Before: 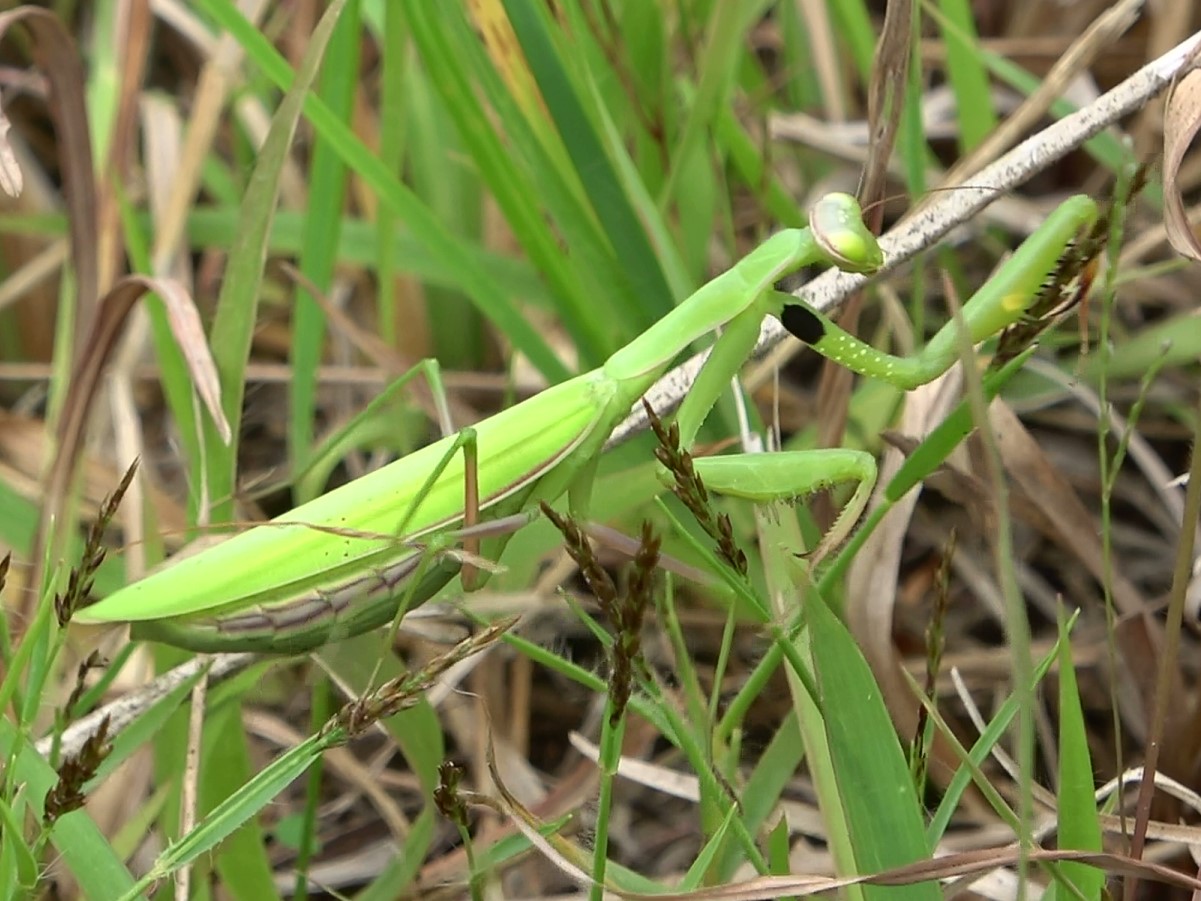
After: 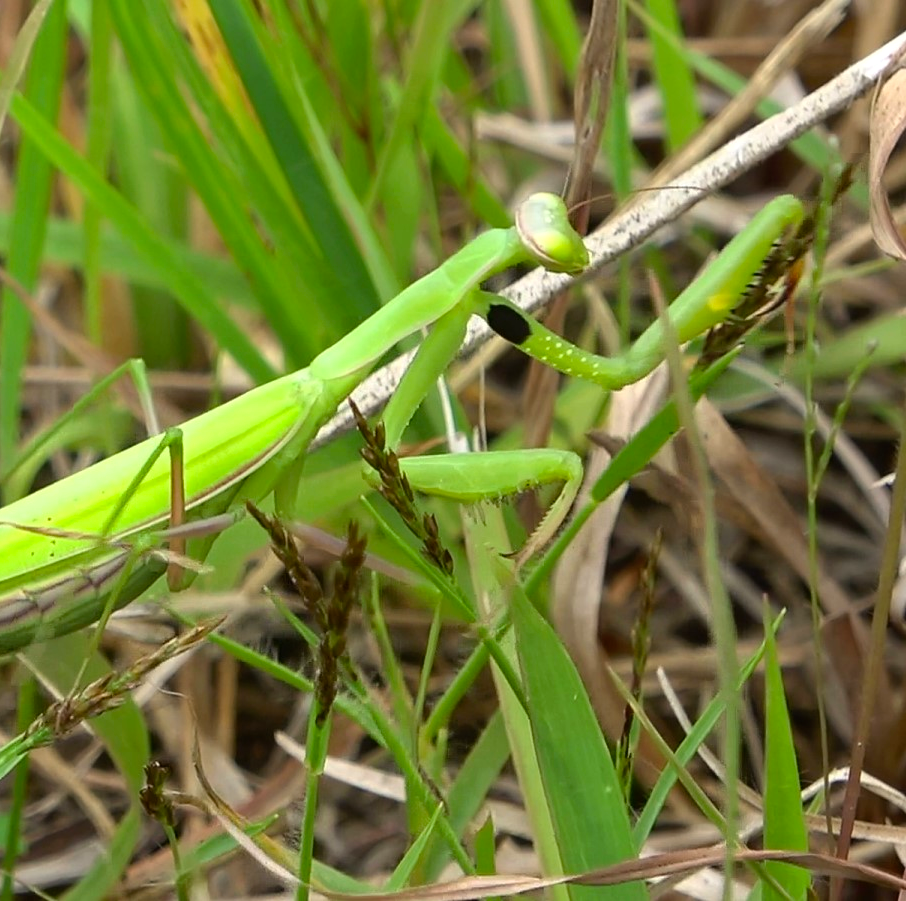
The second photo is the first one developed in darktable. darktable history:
color balance rgb: shadows lift › luminance 0.867%, shadows lift › chroma 0.242%, shadows lift › hue 21.7°, perceptual saturation grading › global saturation 19.472%, global vibrance 4.879%, contrast 3.218%
crop and rotate: left 24.52%
levels: mode automatic
